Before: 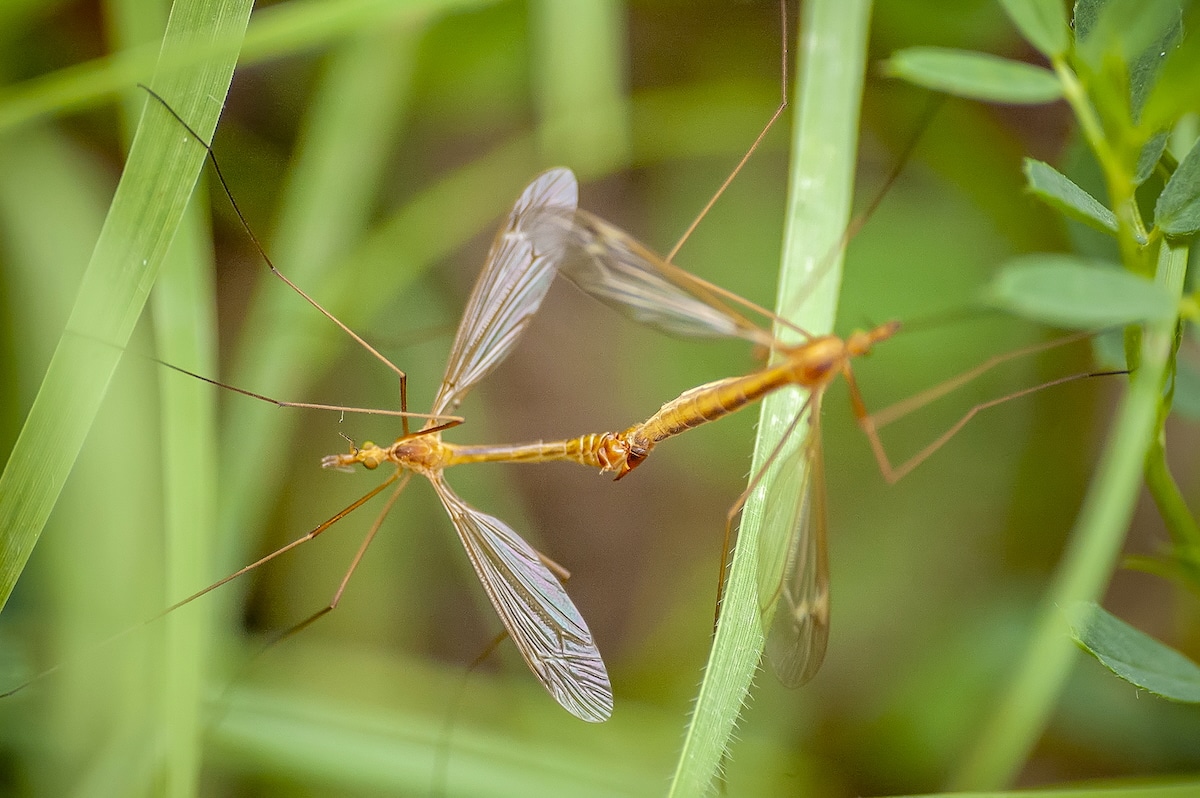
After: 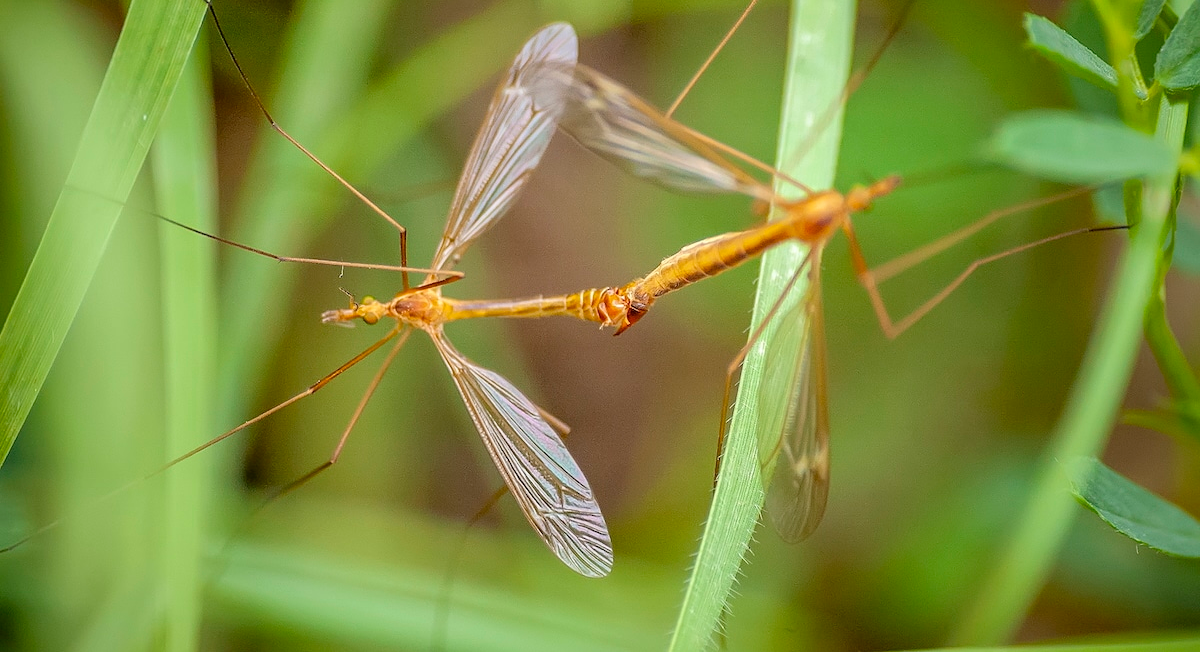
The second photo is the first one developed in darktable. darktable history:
crop and rotate: top 18.259%
